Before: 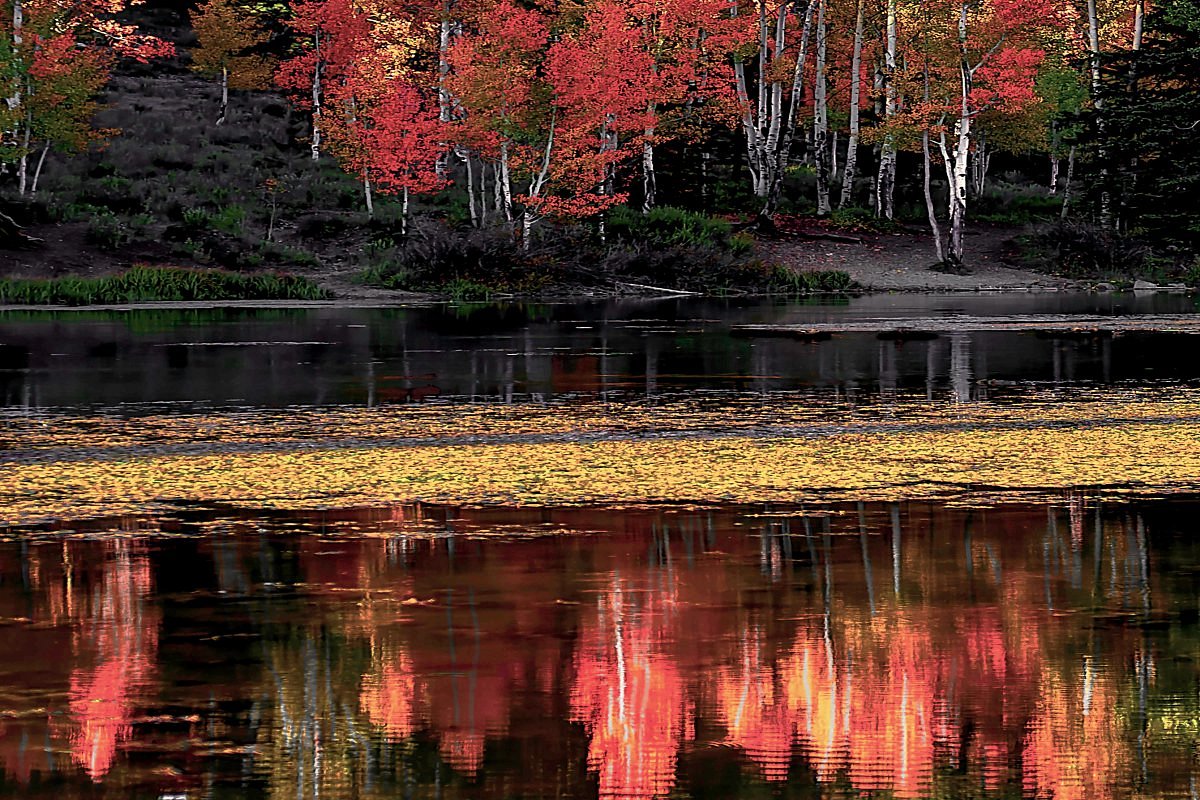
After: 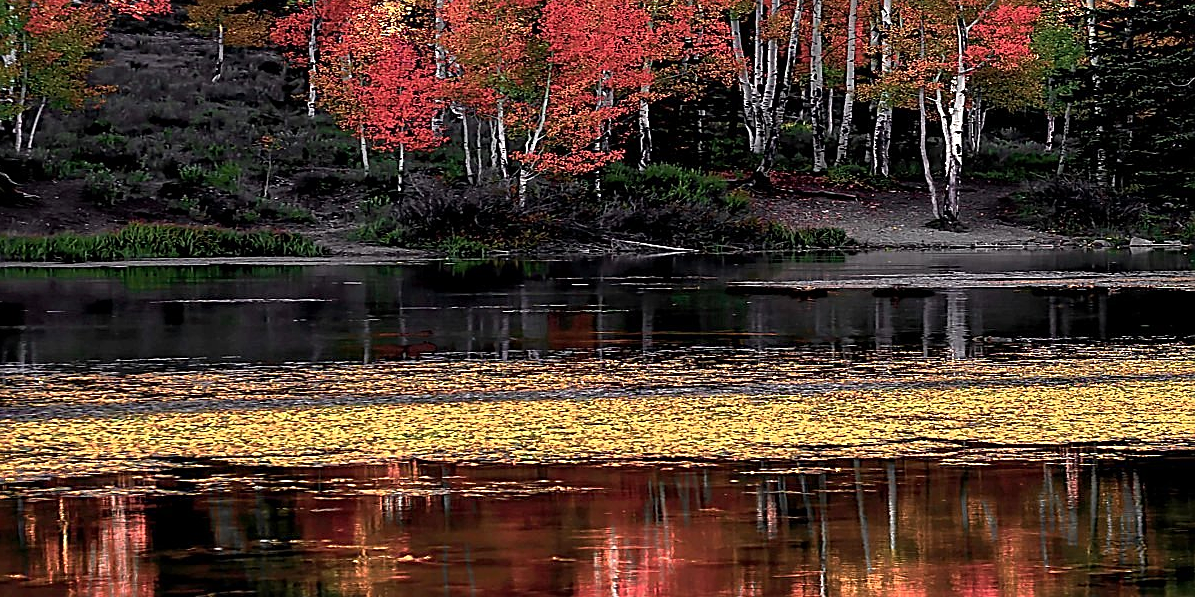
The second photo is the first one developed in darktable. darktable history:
sharpen: on, module defaults
local contrast: mode bilateral grid, contrast 15, coarseness 36, detail 105%, midtone range 0.2
crop: left 0.387%, top 5.469%, bottom 19.809%
exposure: exposure 0.258 EV, compensate highlight preservation false
